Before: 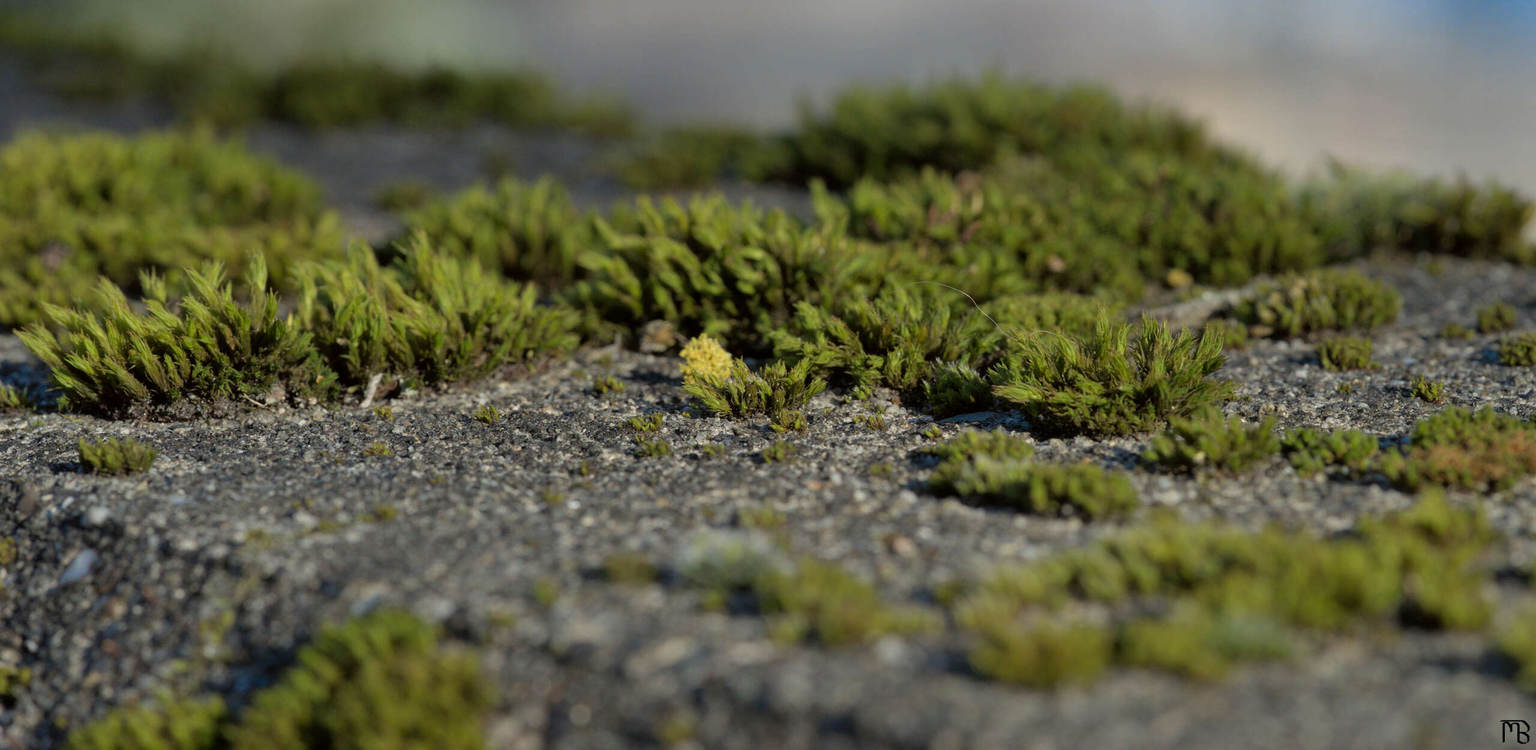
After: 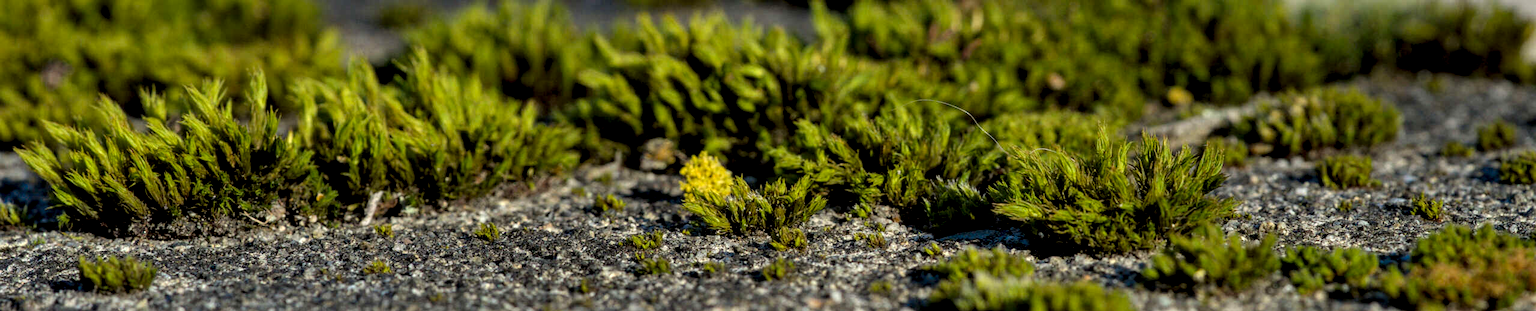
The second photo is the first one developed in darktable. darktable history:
crop and rotate: top 24.33%, bottom 34.078%
shadows and highlights: shadows 20.85, highlights -82.81, soften with gaussian
local contrast: highlights 18%, detail 186%
exposure: exposure -0.158 EV, compensate highlight preservation false
color balance rgb: global offset › luminance 0.254%, perceptual saturation grading › global saturation 30.743%, global vibrance 20%
